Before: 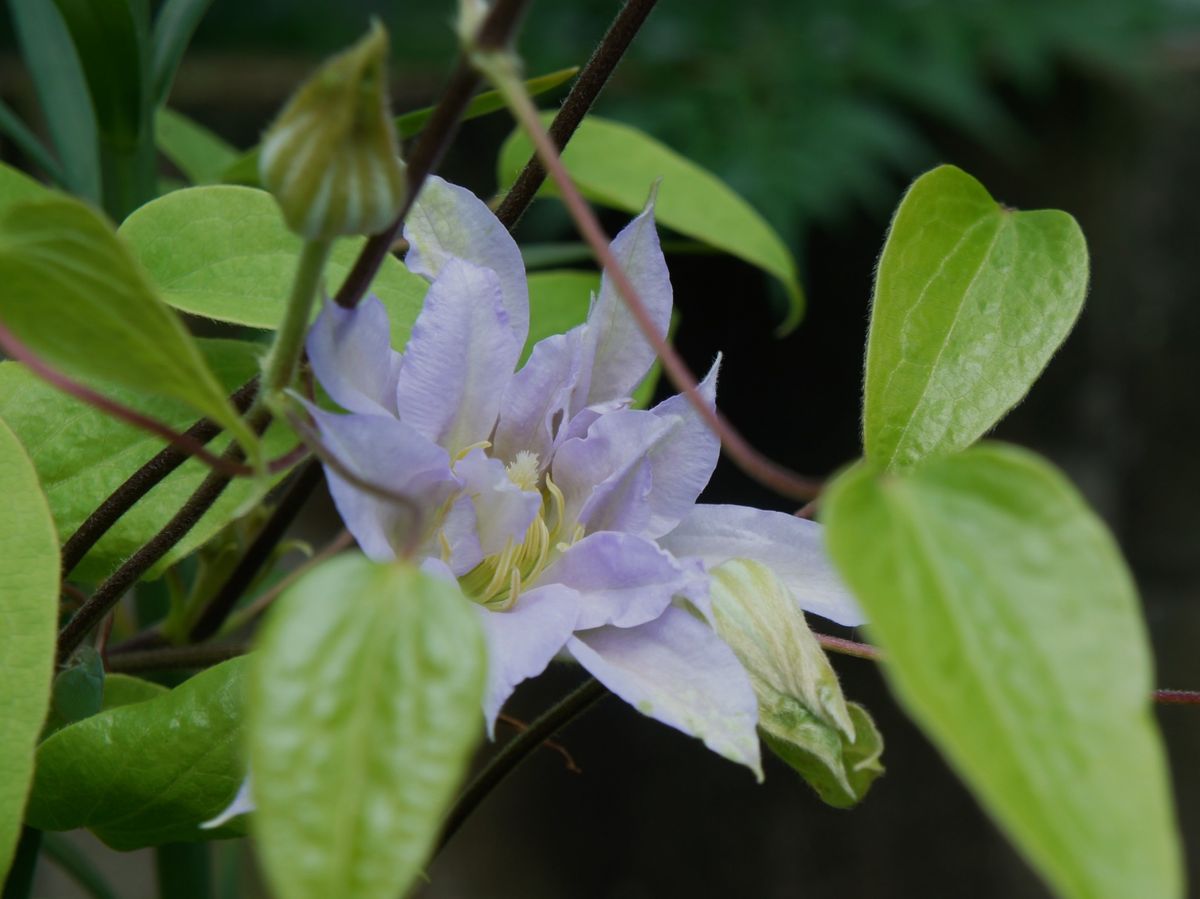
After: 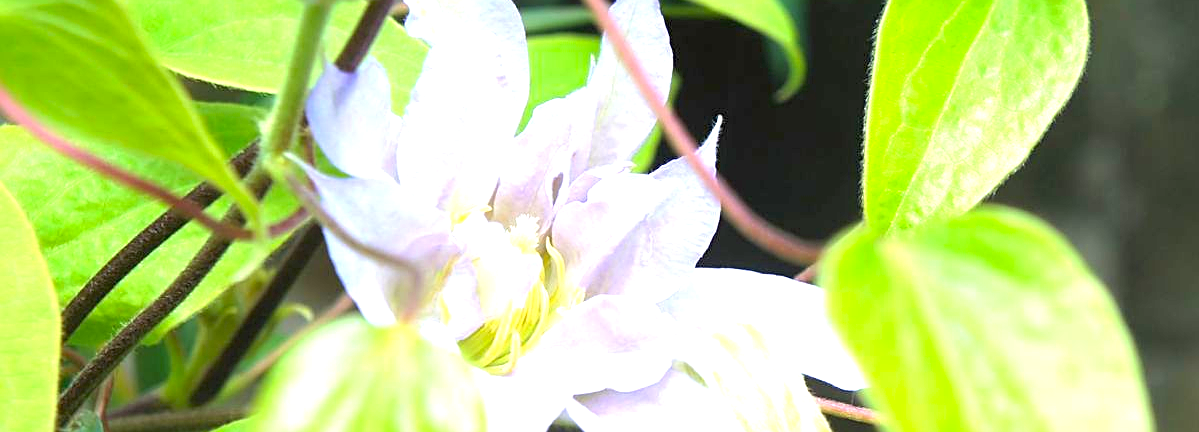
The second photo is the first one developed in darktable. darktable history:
sharpen: on, module defaults
exposure: exposure 2.014 EV, compensate exposure bias true, compensate highlight preservation false
crop and rotate: top 26.303%, bottom 25.546%
contrast brightness saturation: brightness 0.094, saturation 0.194
tone equalizer: on, module defaults
